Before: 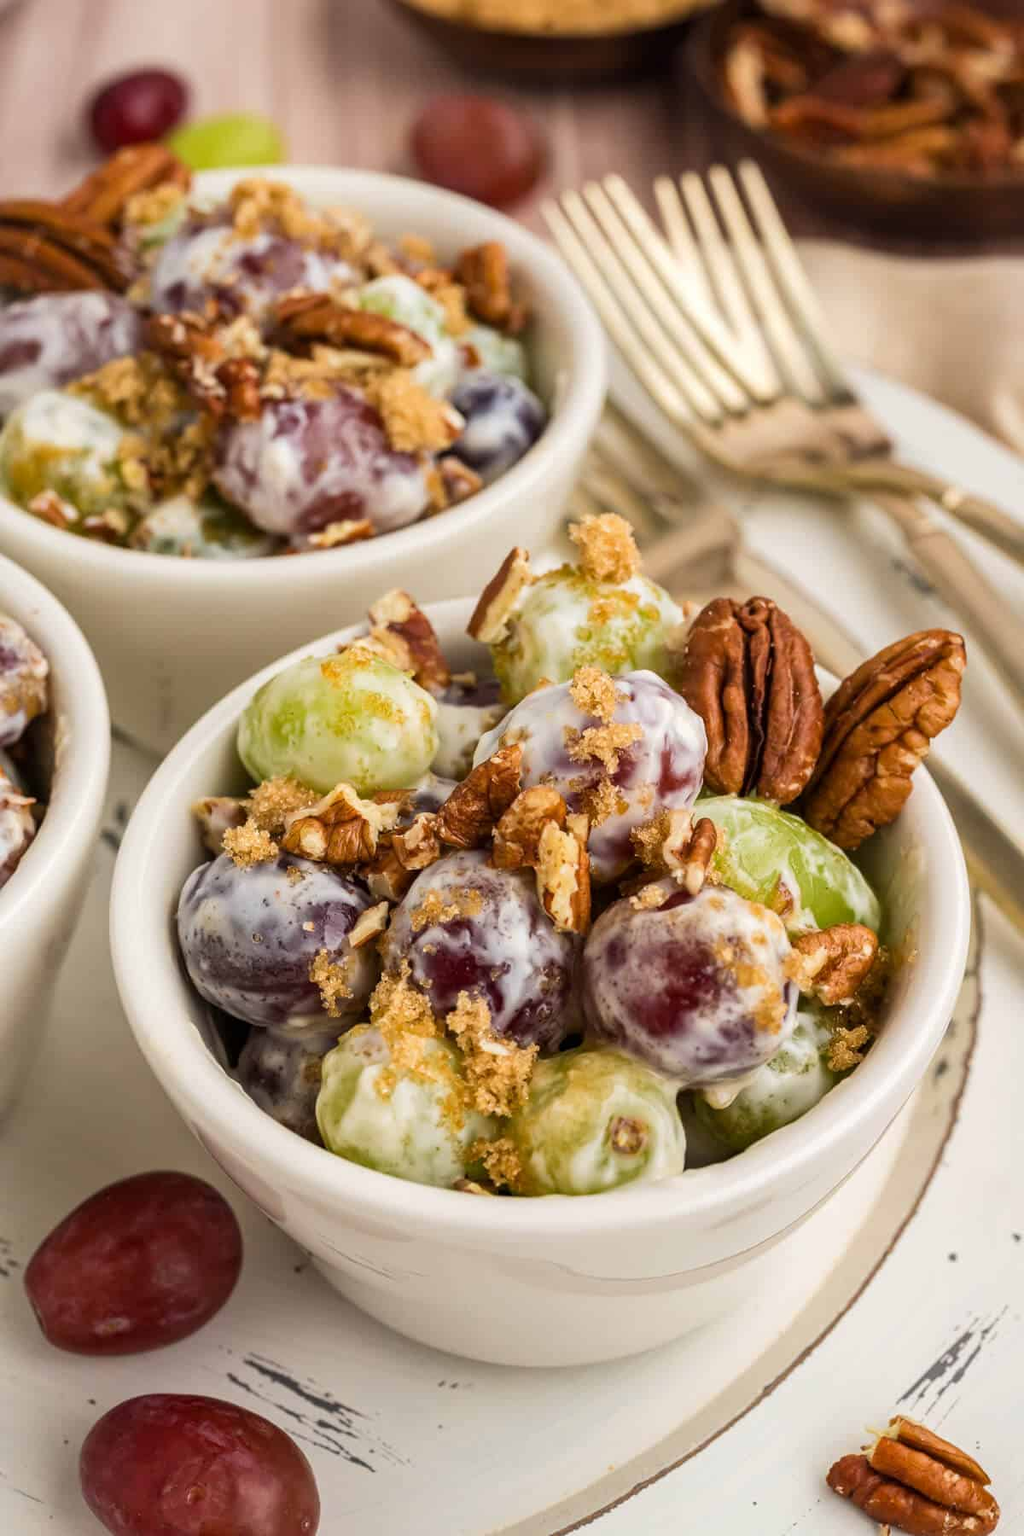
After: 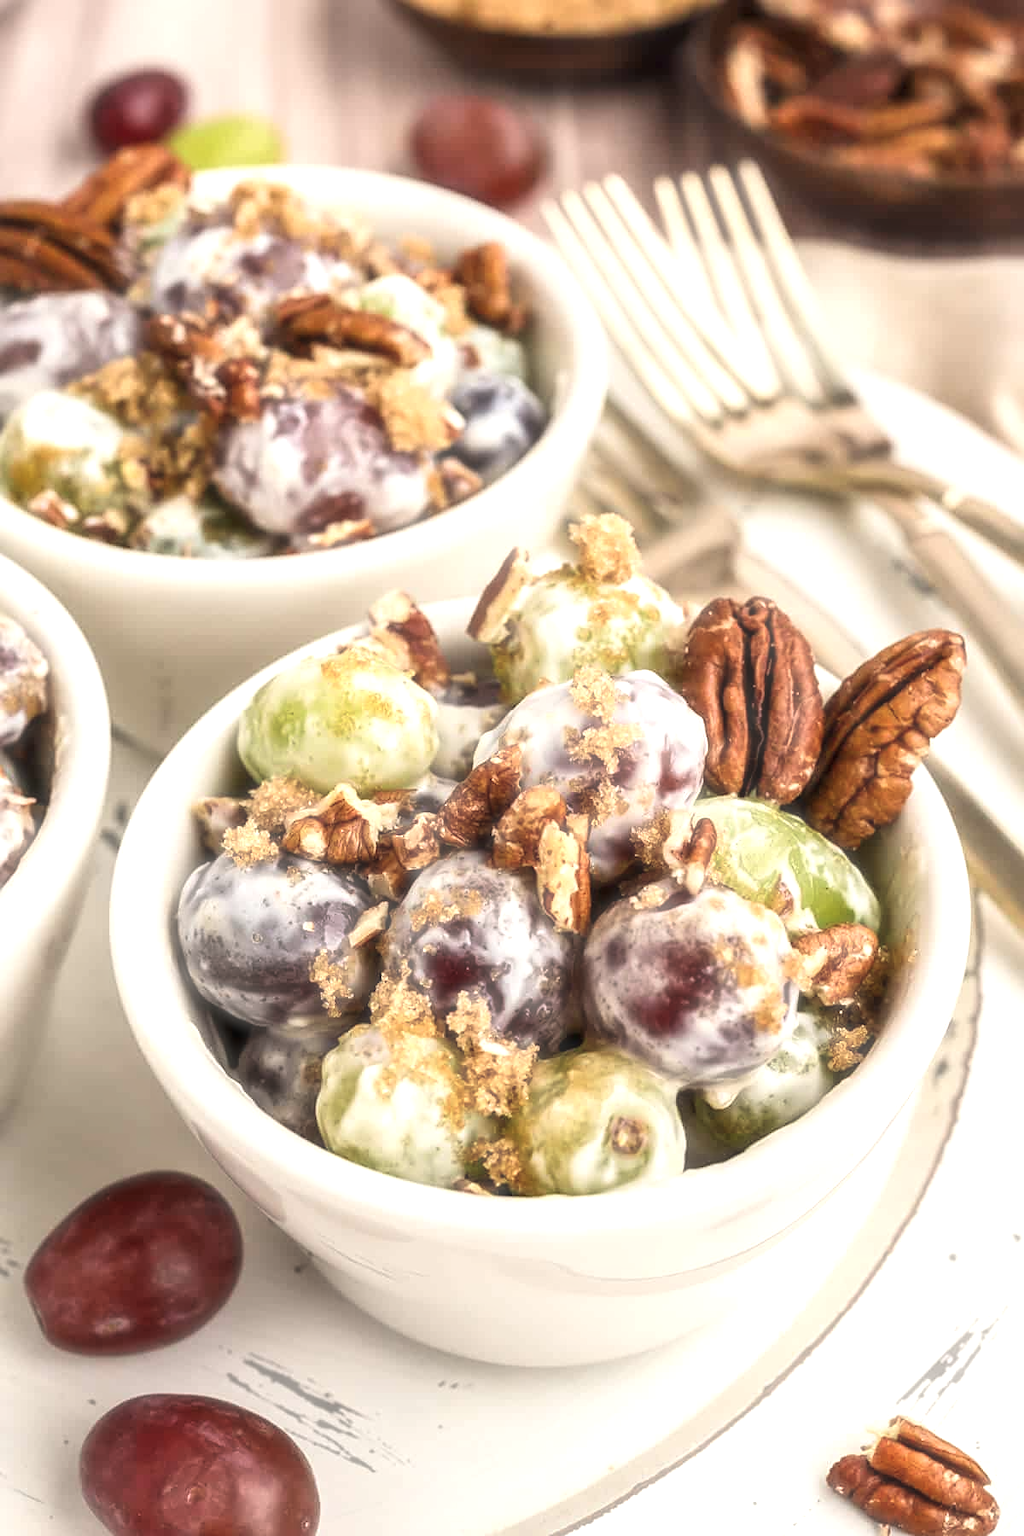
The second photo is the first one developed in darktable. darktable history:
haze removal: strength -0.891, distance 0.232, compatibility mode true, adaptive false
sharpen: amount 0.216
exposure: exposure 0.509 EV, compensate exposure bias true, compensate highlight preservation false
local contrast: on, module defaults
